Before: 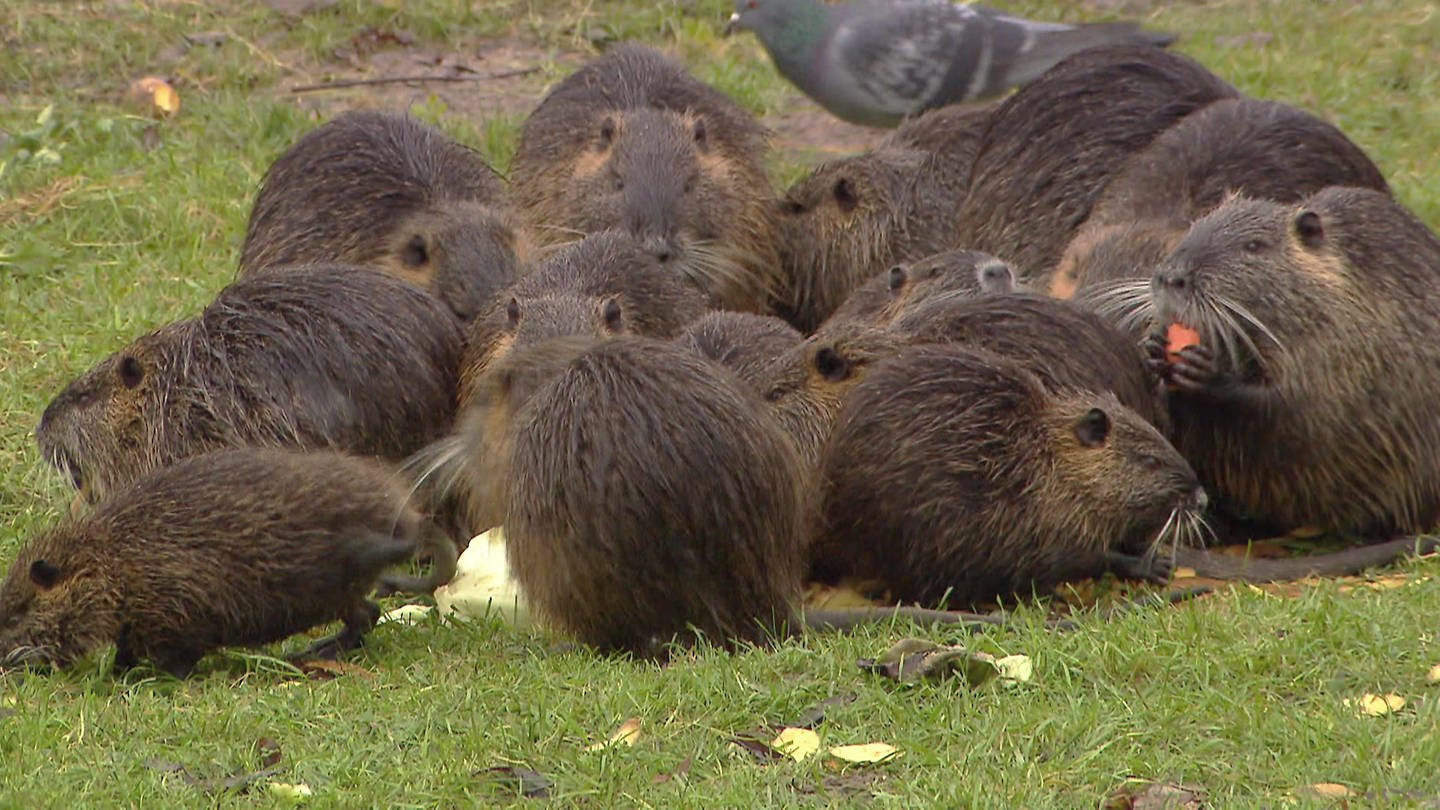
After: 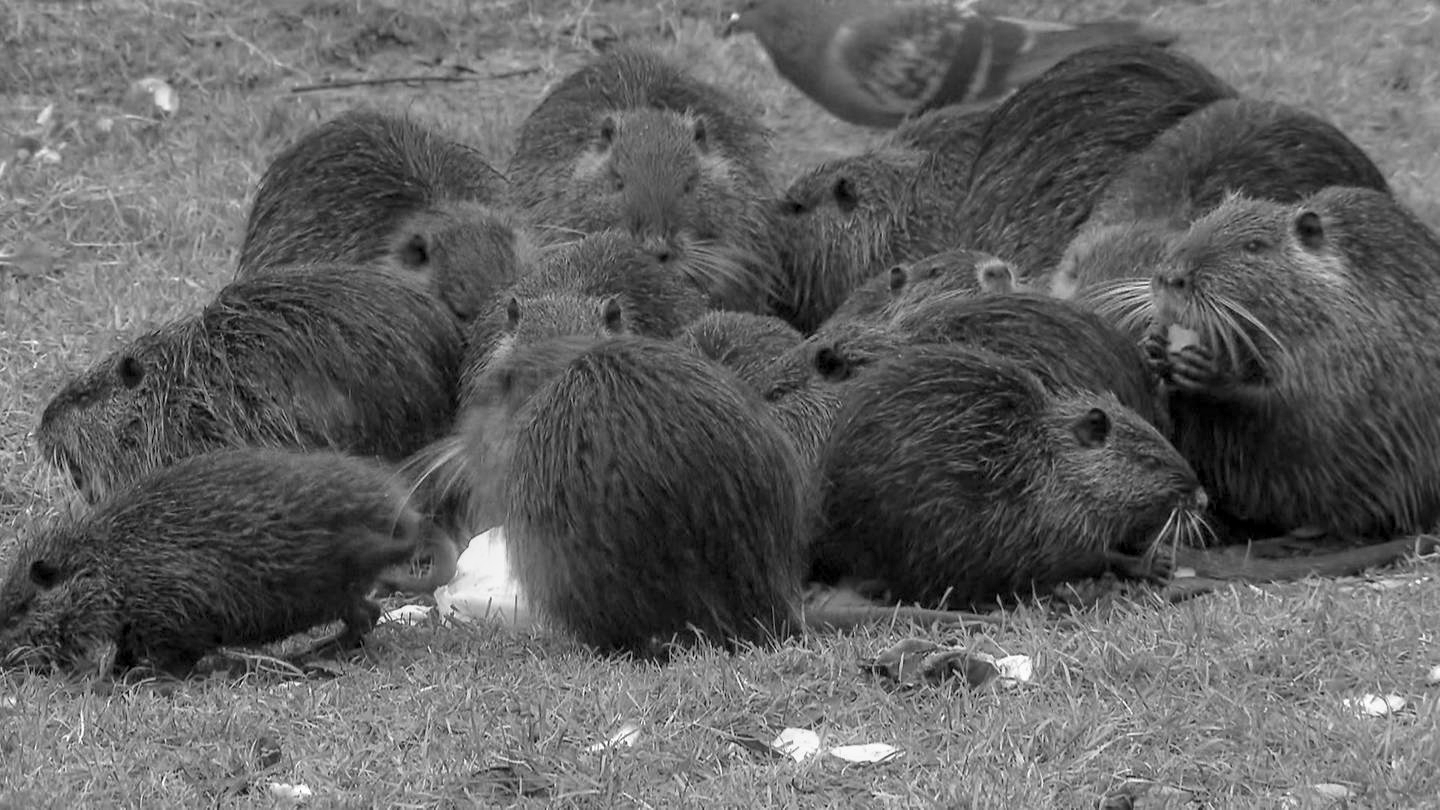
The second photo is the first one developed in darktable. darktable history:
exposure: black level correction 0.001, compensate highlight preservation false
bloom: size 5%, threshold 95%, strength 15%
local contrast: on, module defaults
white balance: red 0.988, blue 1.017
monochrome: a -71.75, b 75.82
